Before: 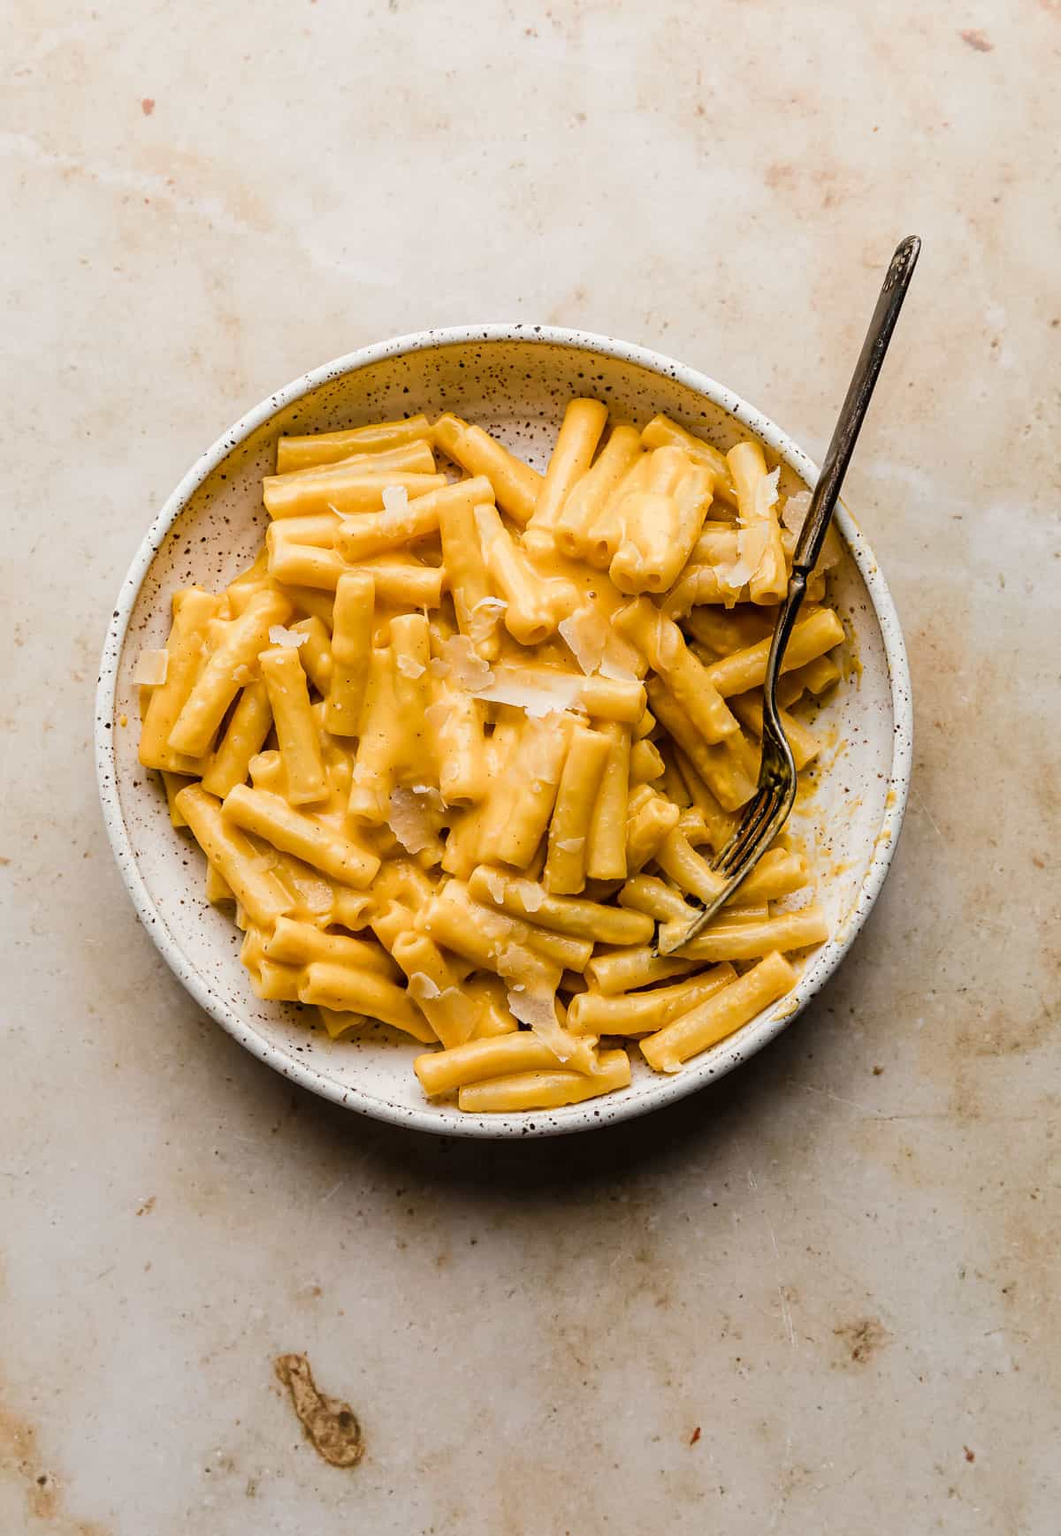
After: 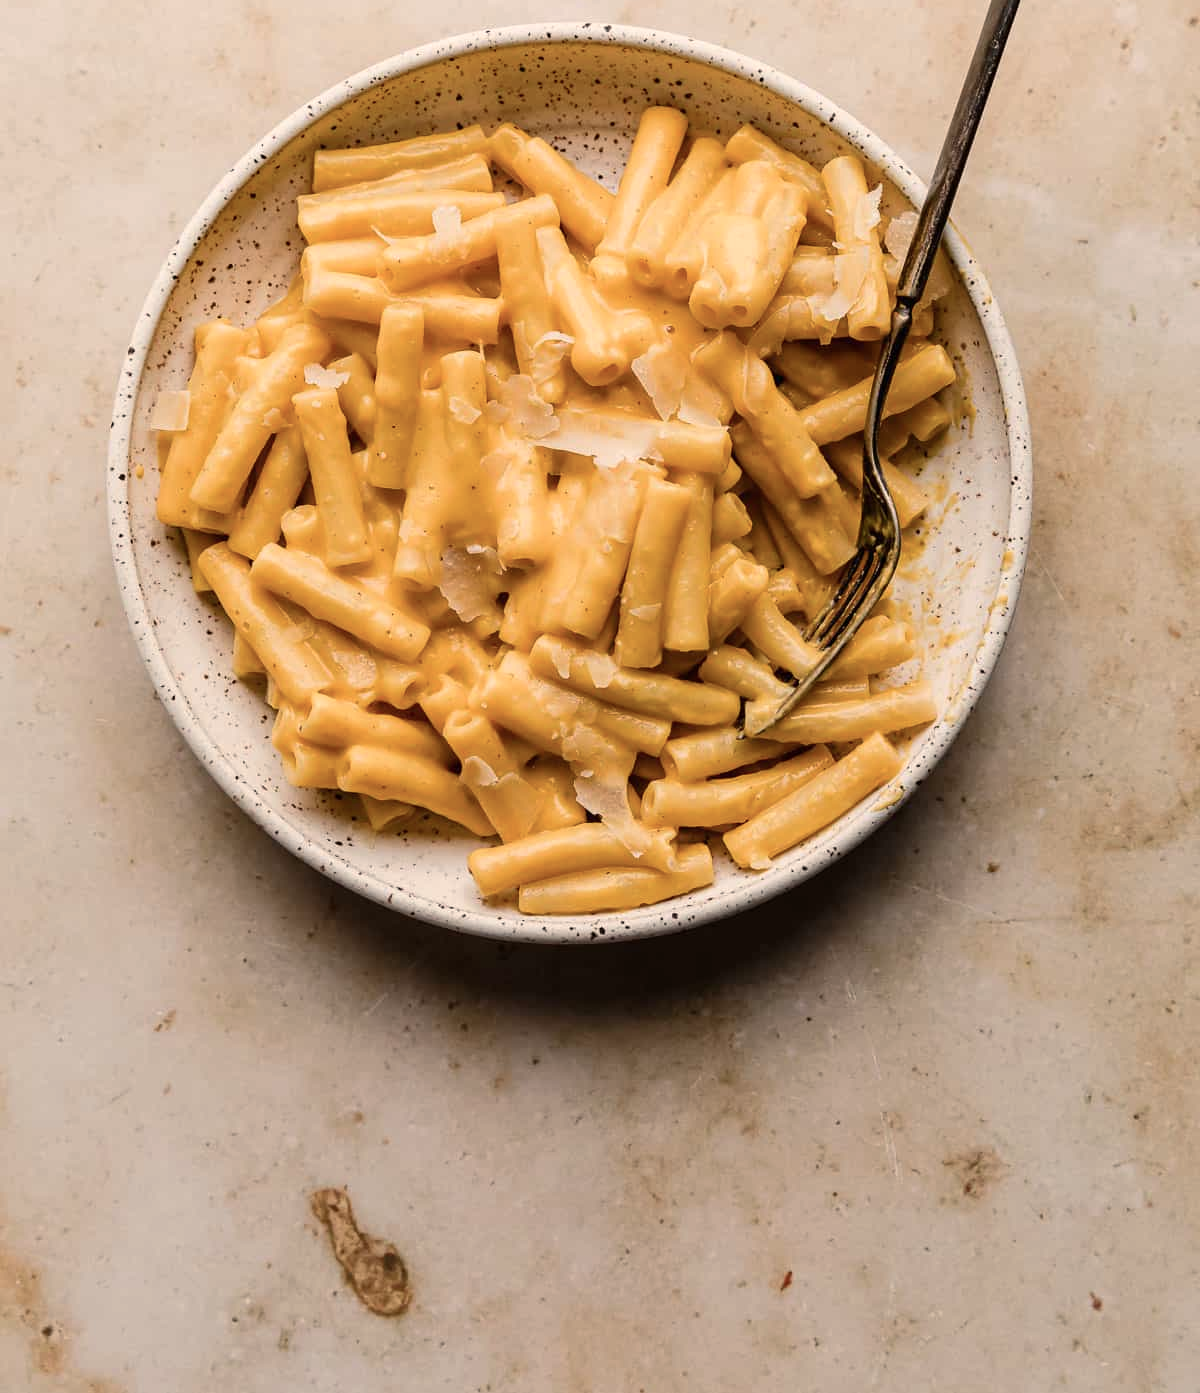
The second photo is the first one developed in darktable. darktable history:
crop and rotate: top 19.848%
color balance rgb: shadows lift › chroma 2.01%, shadows lift › hue 48.93°, highlights gain › chroma 2.935%, highlights gain › hue 62.16°, linear chroma grading › shadows -2.315%, linear chroma grading › highlights -14.617%, linear chroma grading › global chroma -9.54%, linear chroma grading › mid-tones -9.68%, perceptual saturation grading › global saturation 0.619%, global vibrance 20%
